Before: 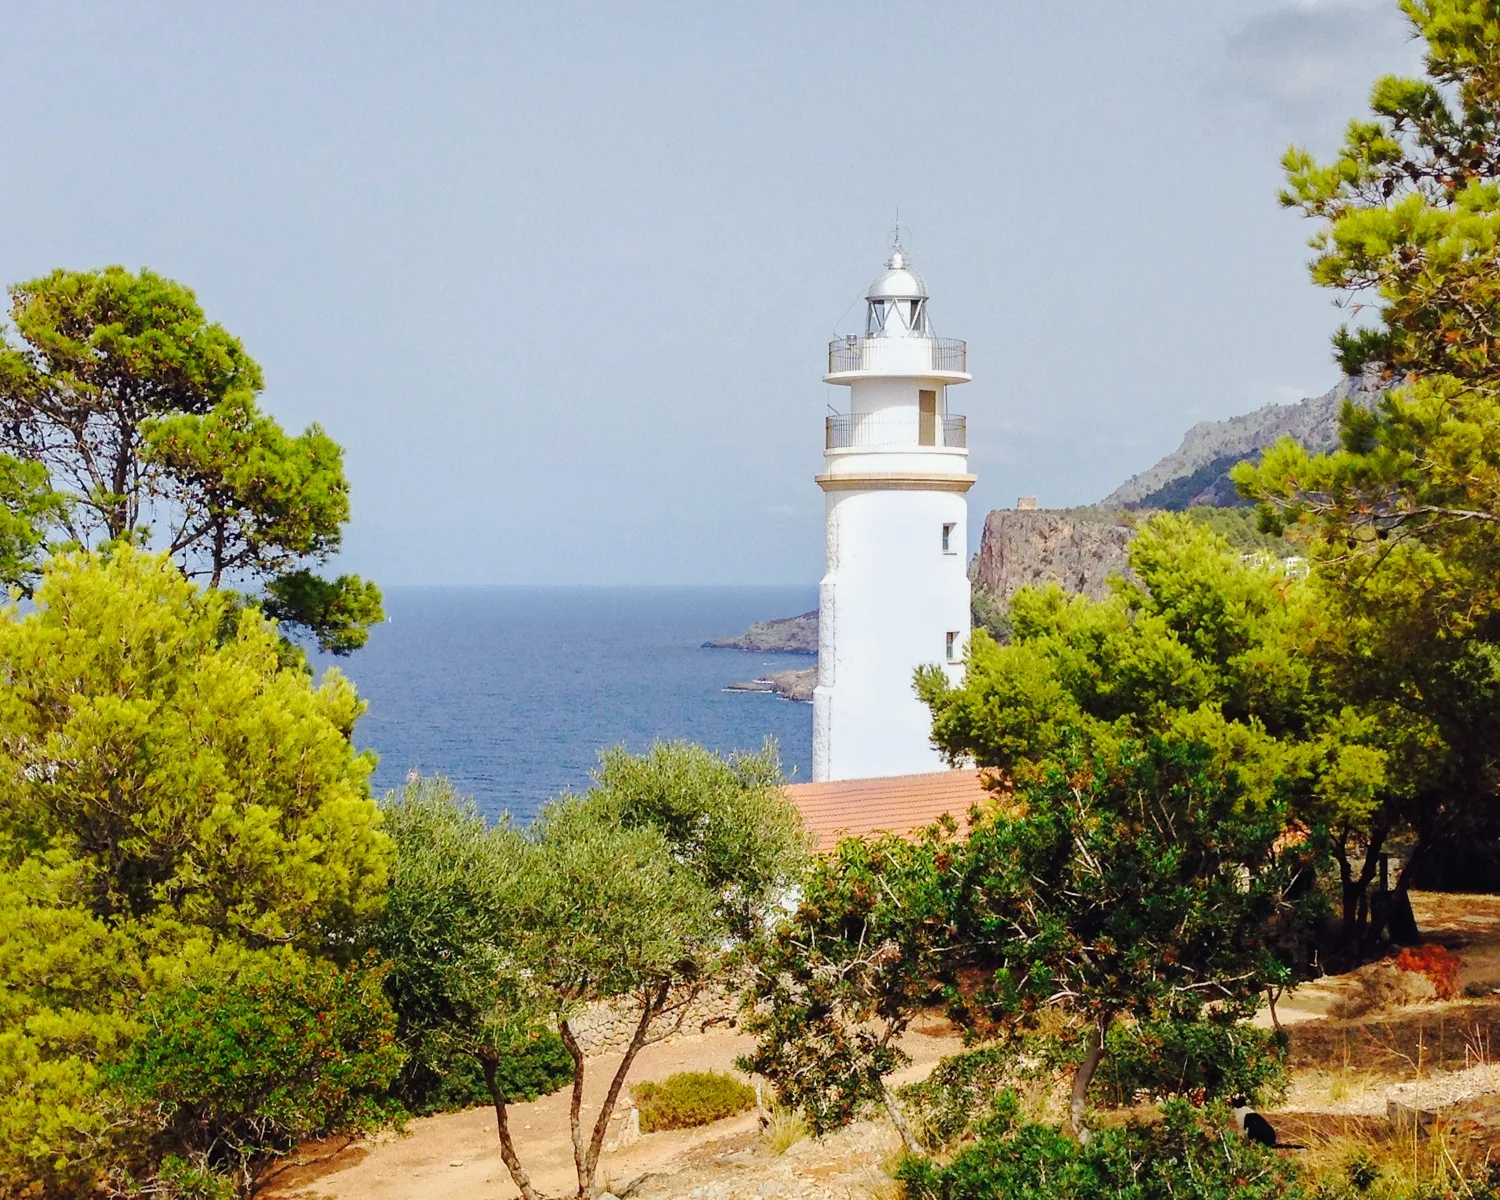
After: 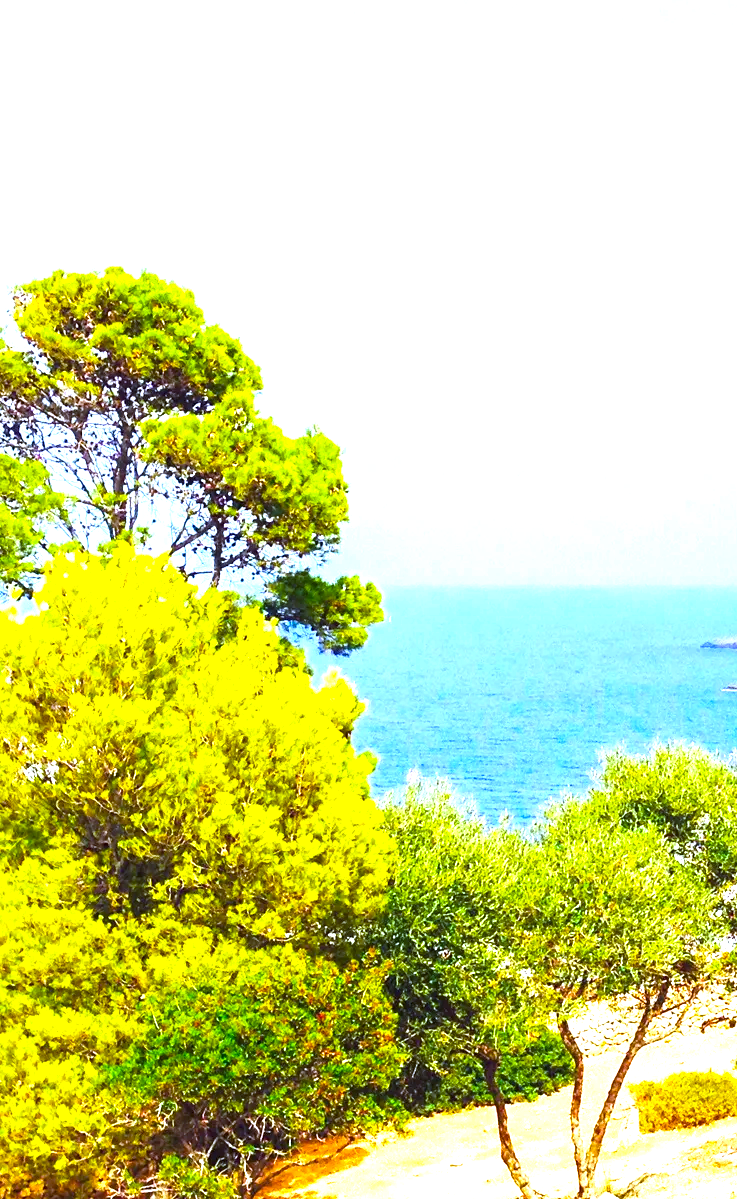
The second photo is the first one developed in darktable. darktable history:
crop and rotate: left 0%, top 0%, right 50.845%
white balance: red 0.926, green 1.003, blue 1.133
color balance rgb: perceptual saturation grading › global saturation 36%, perceptual brilliance grading › global brilliance 10%, global vibrance 20%
exposure: black level correction 0, exposure 1.379 EV, compensate exposure bias true, compensate highlight preservation false
